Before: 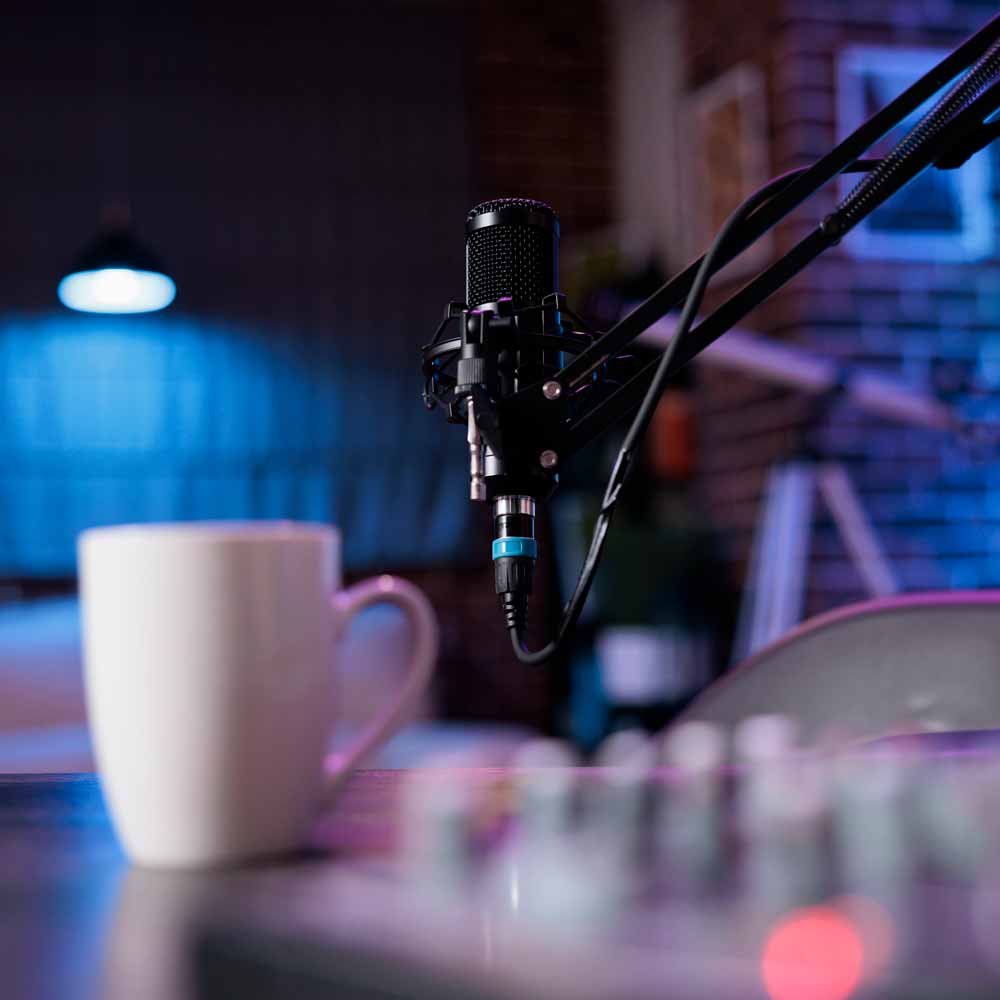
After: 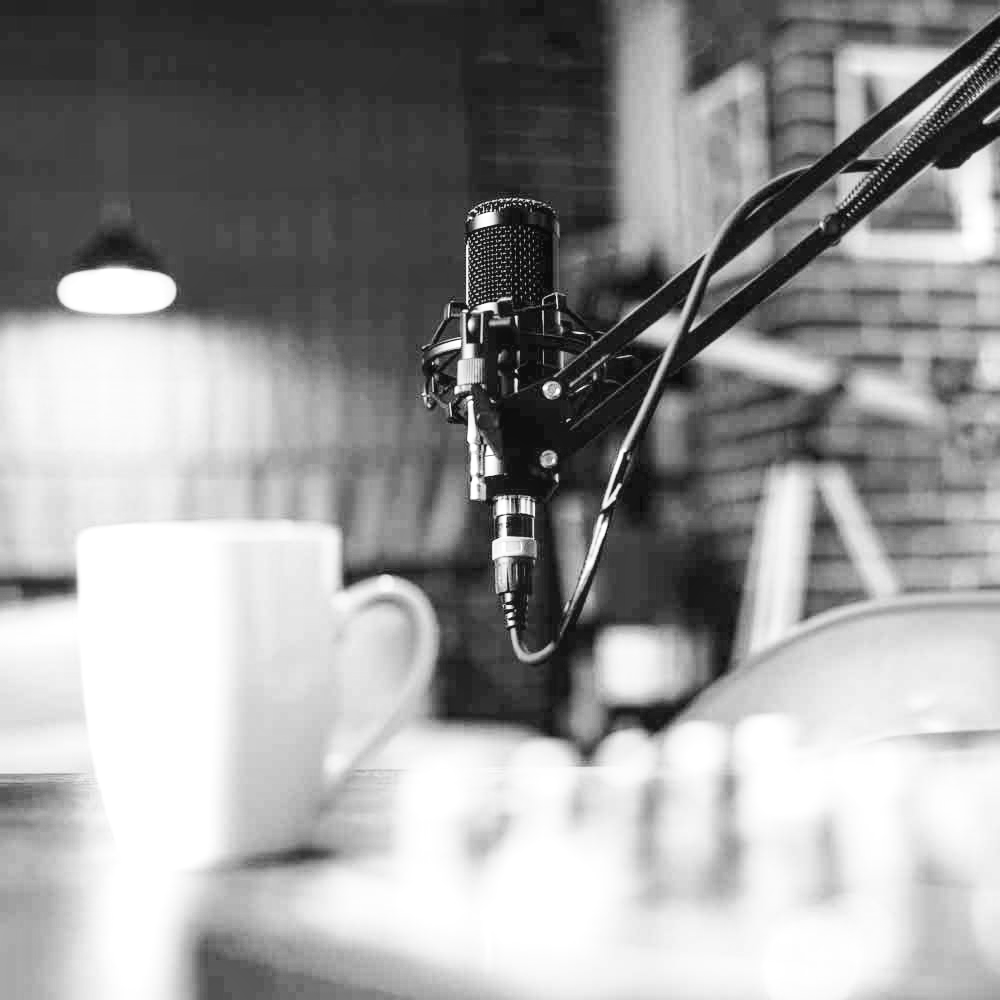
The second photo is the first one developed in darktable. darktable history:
color balance: mode lift, gamma, gain (sRGB), lift [0.997, 0.979, 1.021, 1.011], gamma [1, 1.084, 0.916, 0.998], gain [1, 0.87, 1.13, 1.101], contrast 4.55%, contrast fulcrum 38.24%, output saturation 104.09%
local contrast: on, module defaults
base curve: curves: ch0 [(0, 0) (0.028, 0.03) (0.121, 0.232) (0.46, 0.748) (0.859, 0.968) (1, 1)], preserve colors none
exposure: exposure 1.15 EV, compensate highlight preservation false
white balance: red 0.974, blue 1.044
contrast brightness saturation: contrast 0.1, brightness 0.3, saturation 0.14
color calibration: illuminant as shot in camera, x 0.378, y 0.381, temperature 4093.13 K, saturation algorithm version 1 (2020)
monochrome: on, module defaults
